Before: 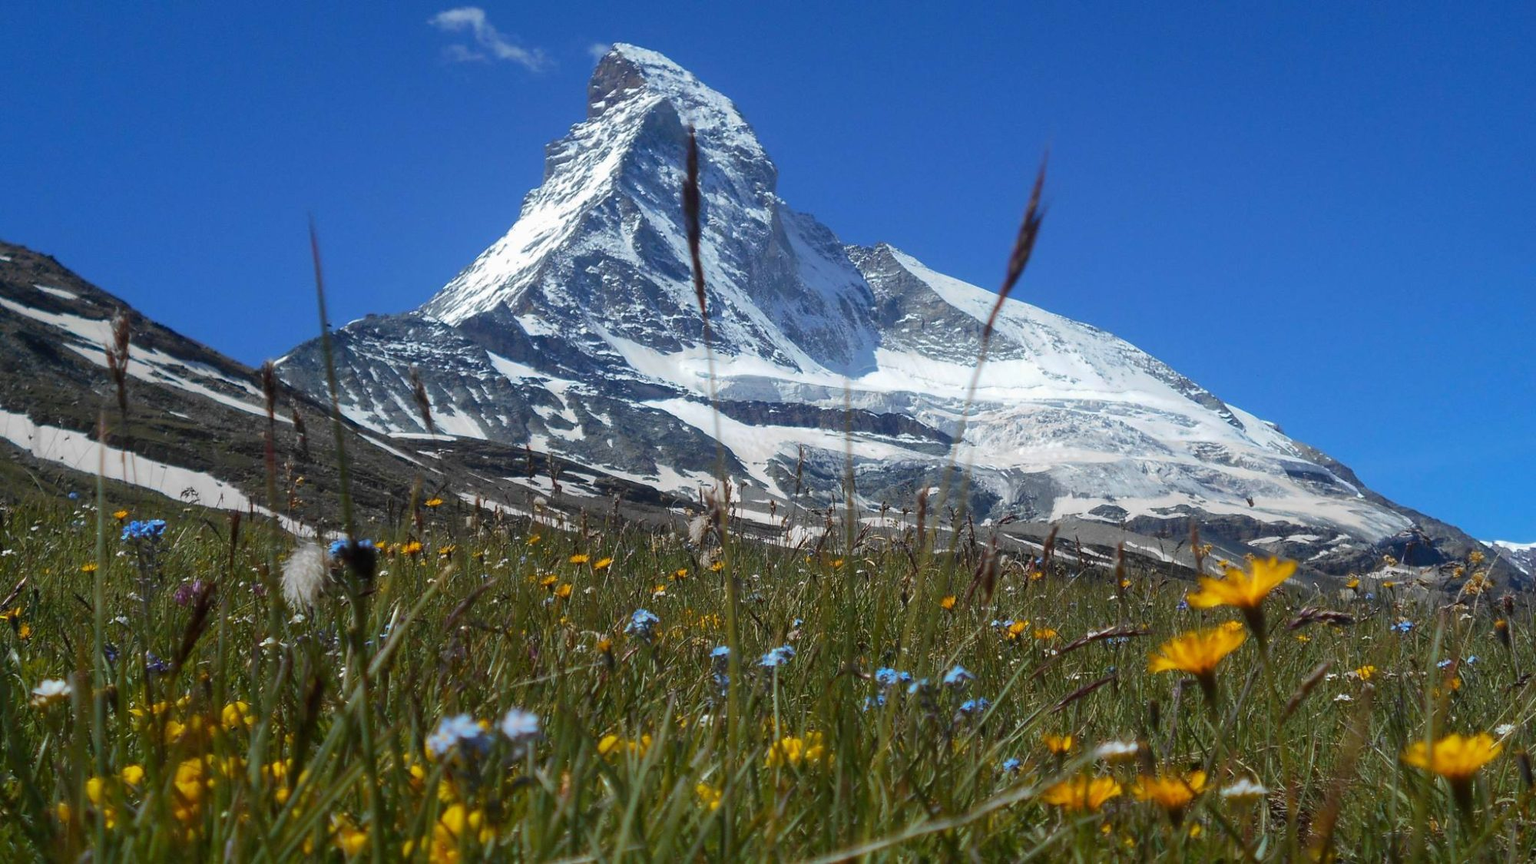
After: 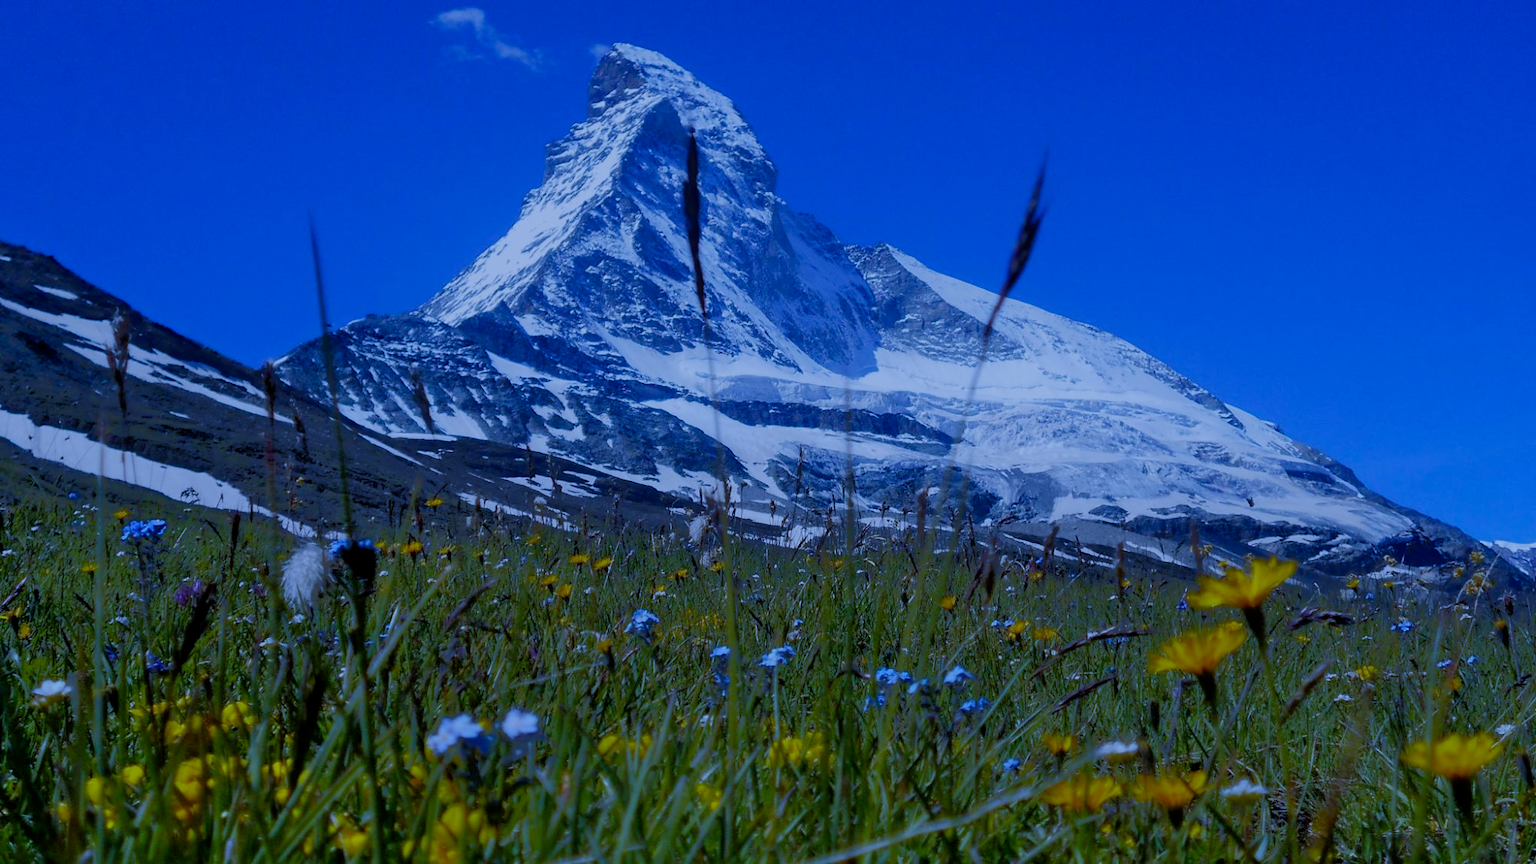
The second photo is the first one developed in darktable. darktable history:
tone equalizer: -8 EV -0.528 EV, -7 EV -0.319 EV, -6 EV -0.083 EV, -5 EV 0.413 EV, -4 EV 0.985 EV, -3 EV 0.791 EV, -2 EV -0.01 EV, -1 EV 0.14 EV, +0 EV -0.012 EV, smoothing 1
white balance: red 0.766, blue 1.537
bloom: on, module defaults
shadows and highlights: radius 121.13, shadows 21.4, white point adjustment -9.72, highlights -14.39, soften with gaussian
filmic rgb: middle gray luminance 29%, black relative exposure -10.3 EV, white relative exposure 5.5 EV, threshold 6 EV, target black luminance 0%, hardness 3.95, latitude 2.04%, contrast 1.132, highlights saturation mix 5%, shadows ↔ highlights balance 15.11%, add noise in highlights 0, preserve chrominance no, color science v3 (2019), use custom middle-gray values true, iterations of high-quality reconstruction 0, contrast in highlights soft, enable highlight reconstruction true
